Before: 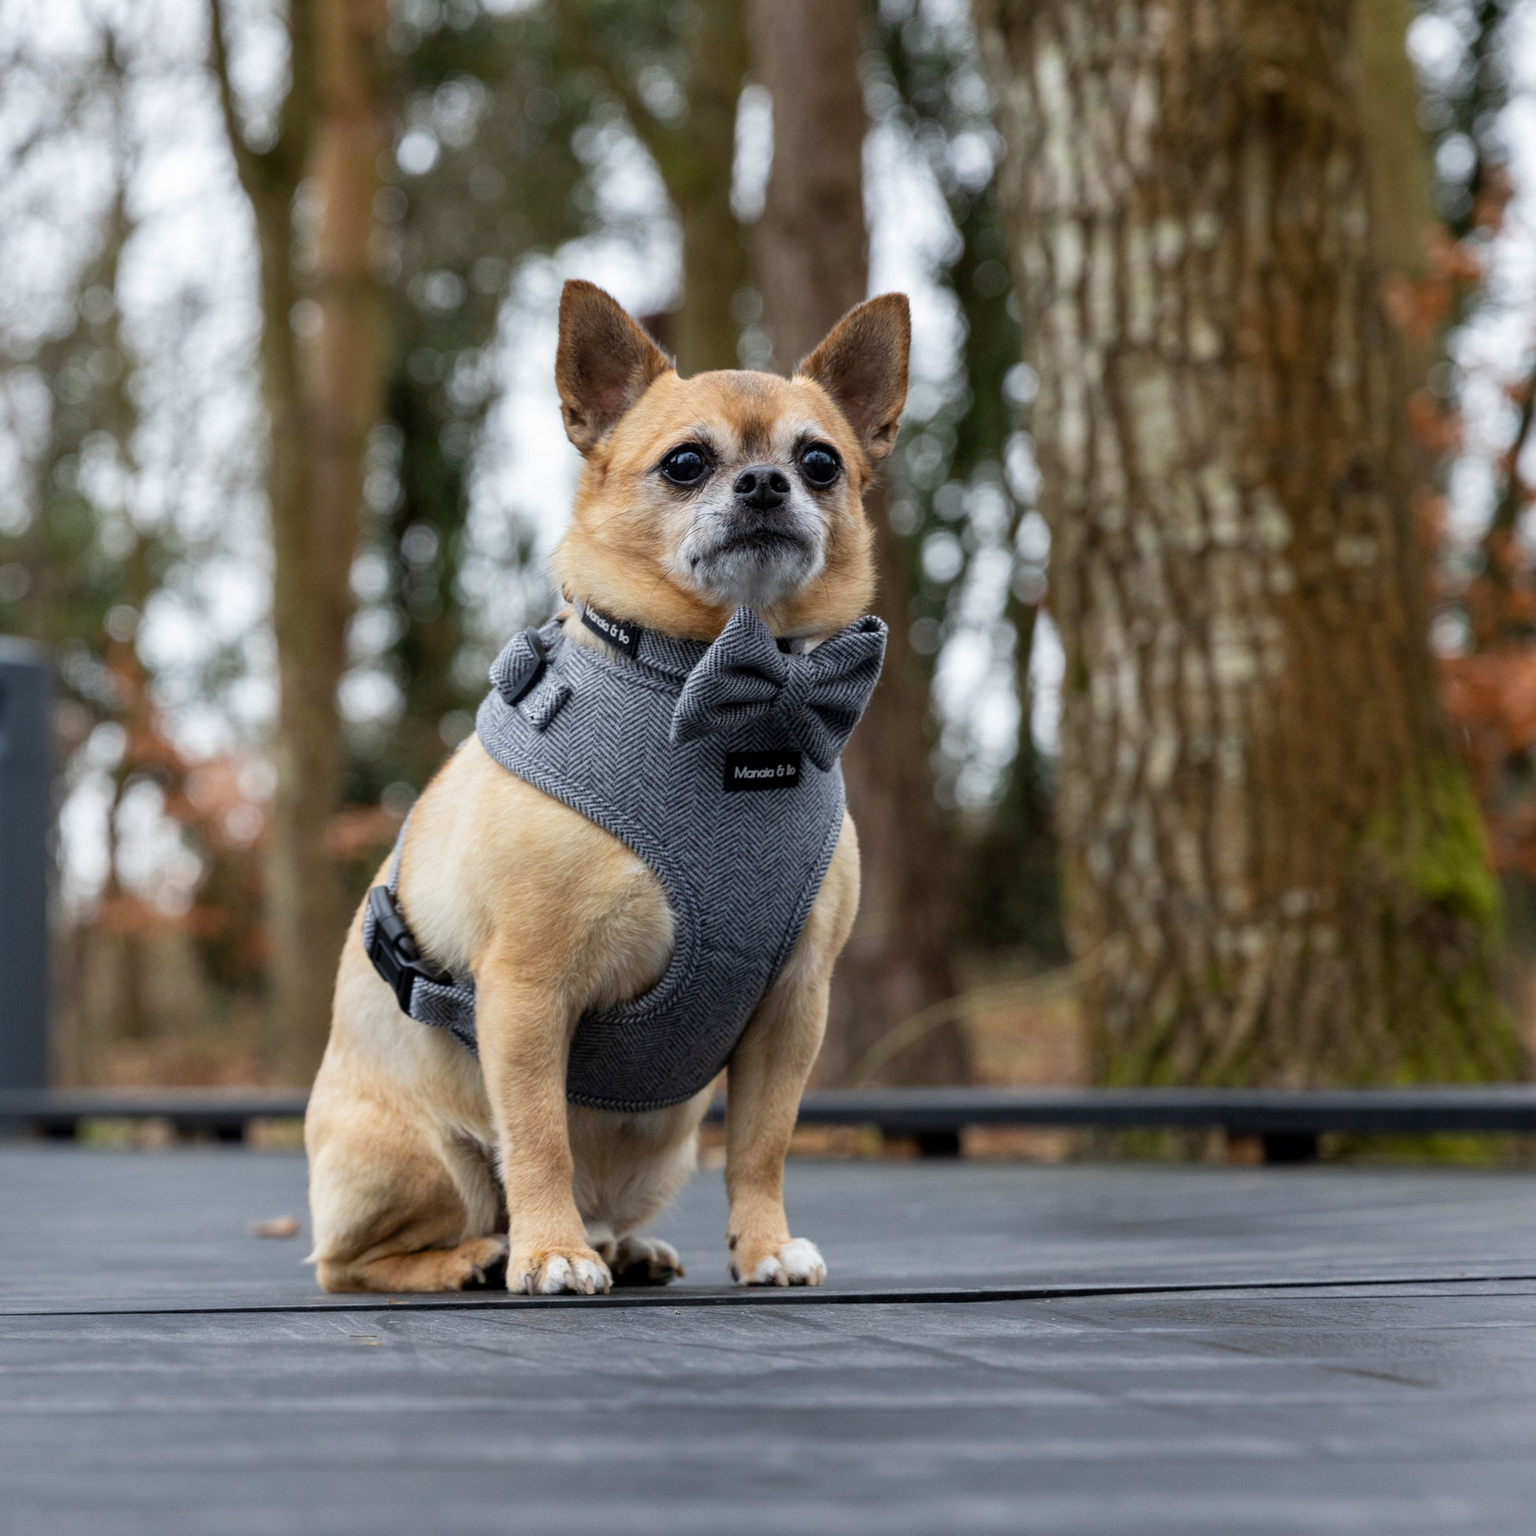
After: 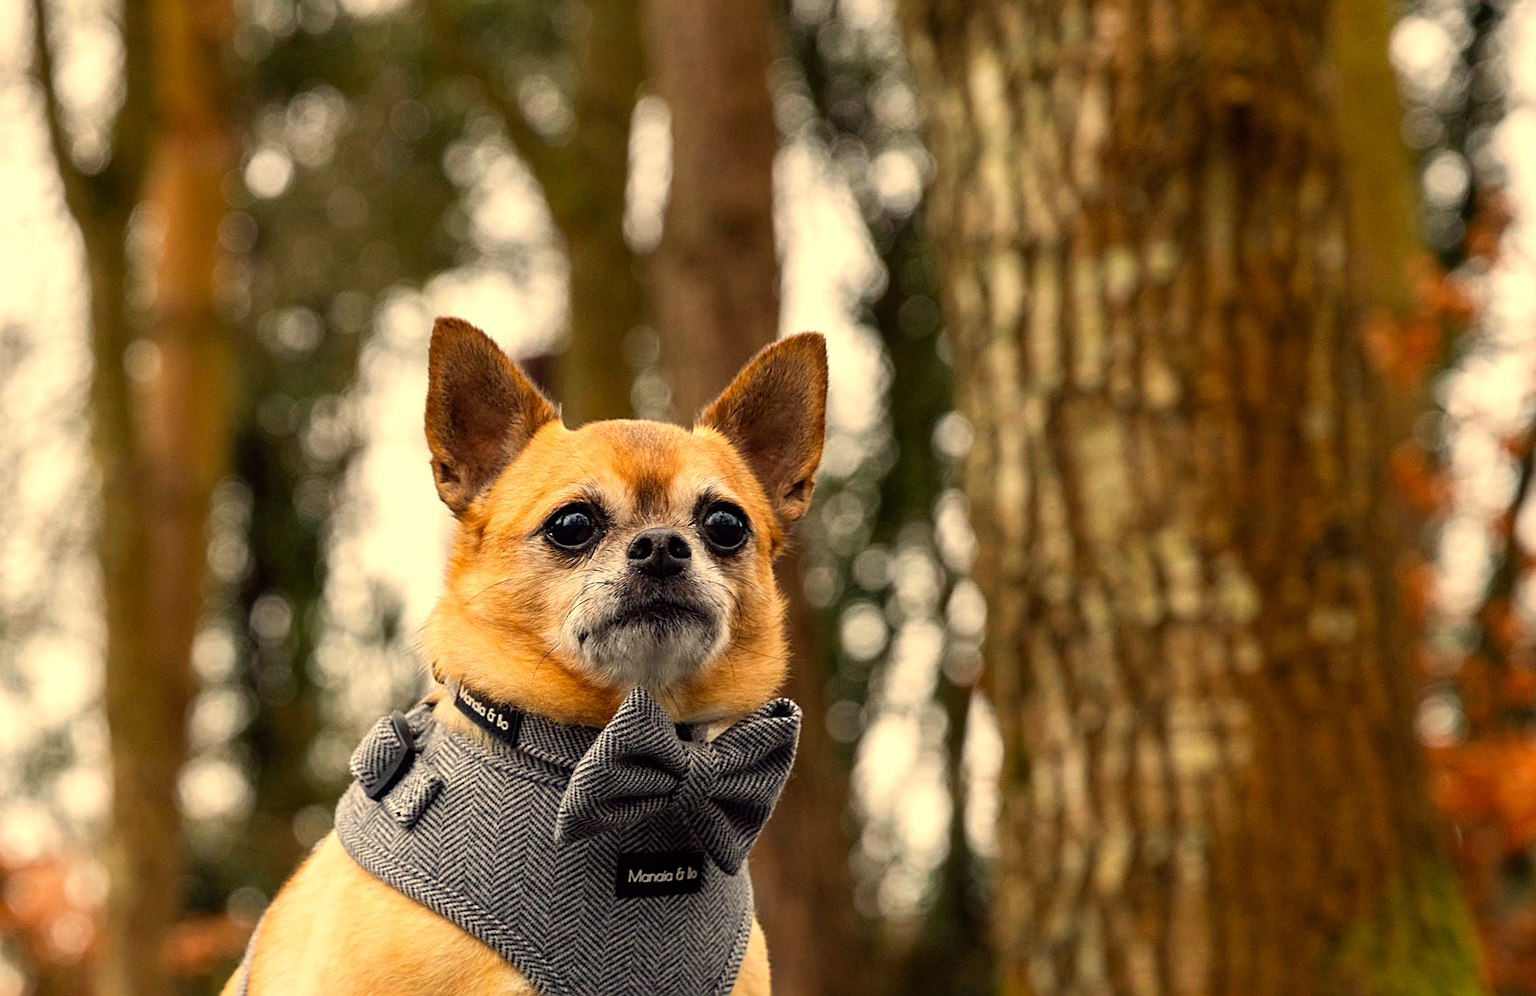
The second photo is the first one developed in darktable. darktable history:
crop and rotate: left 11.812%, bottom 42.776%
white balance: red 1.138, green 0.996, blue 0.812
sharpen: on, module defaults
color balance: lift [1, 1.001, 0.999, 1.001], gamma [1, 1.004, 1.007, 0.993], gain [1, 0.991, 0.987, 1.013], contrast 10%, output saturation 120%
